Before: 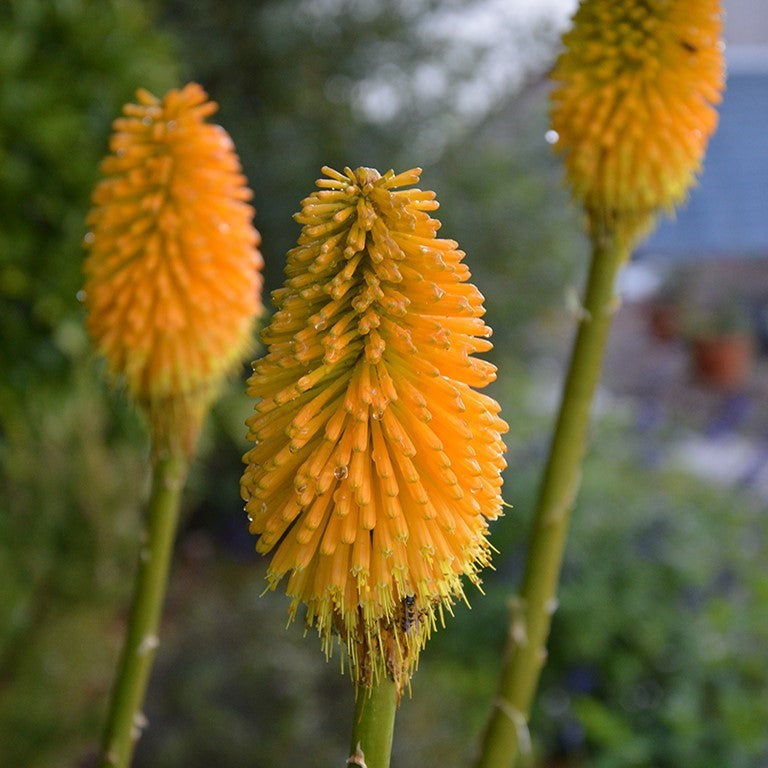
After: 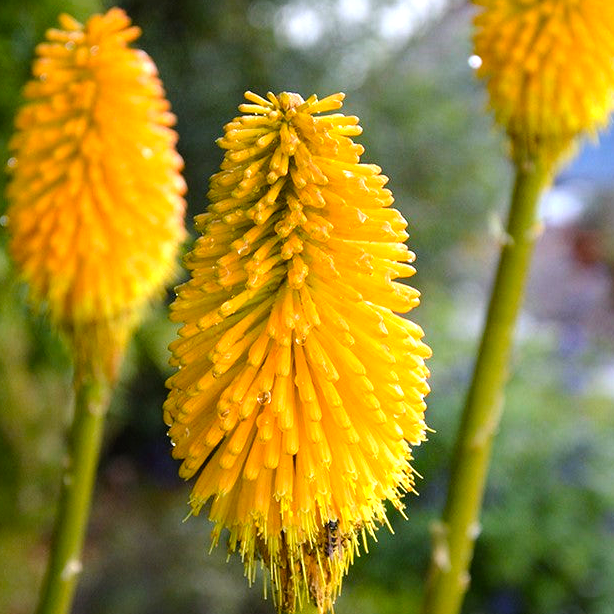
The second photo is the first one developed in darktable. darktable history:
color balance rgb: linear chroma grading › global chroma 7.867%, perceptual saturation grading › global saturation 1.628%, perceptual saturation grading › highlights -2.057%, perceptual saturation grading › mid-tones 4.605%, perceptual saturation grading › shadows 8.188%, global vibrance 20%
crop and rotate: left 10.143%, top 9.878%, right 9.814%, bottom 10.113%
tone equalizer: -8 EV -1.09 EV, -7 EV -0.98 EV, -6 EV -0.883 EV, -5 EV -0.587 EV, -3 EV 0.568 EV, -2 EV 0.888 EV, -1 EV 0.987 EV, +0 EV 1.06 EV
